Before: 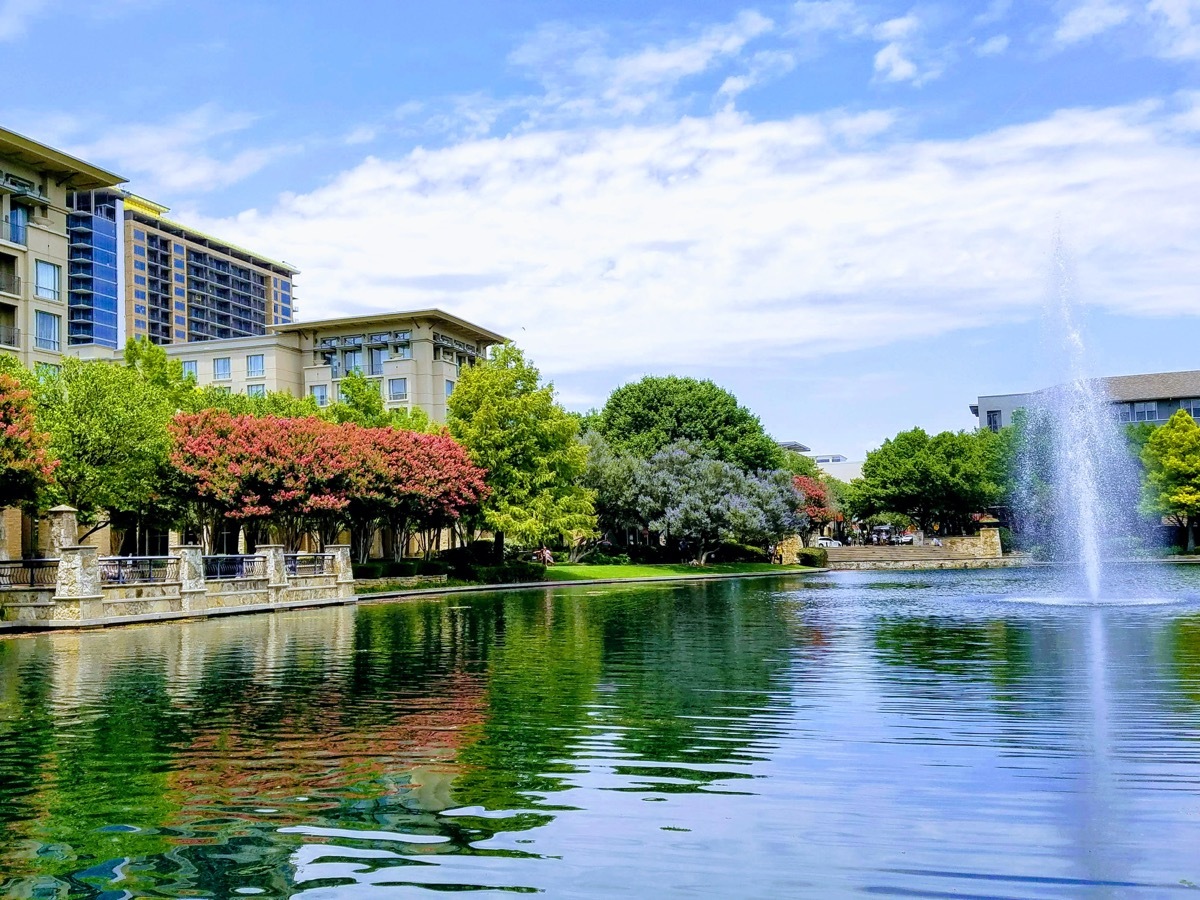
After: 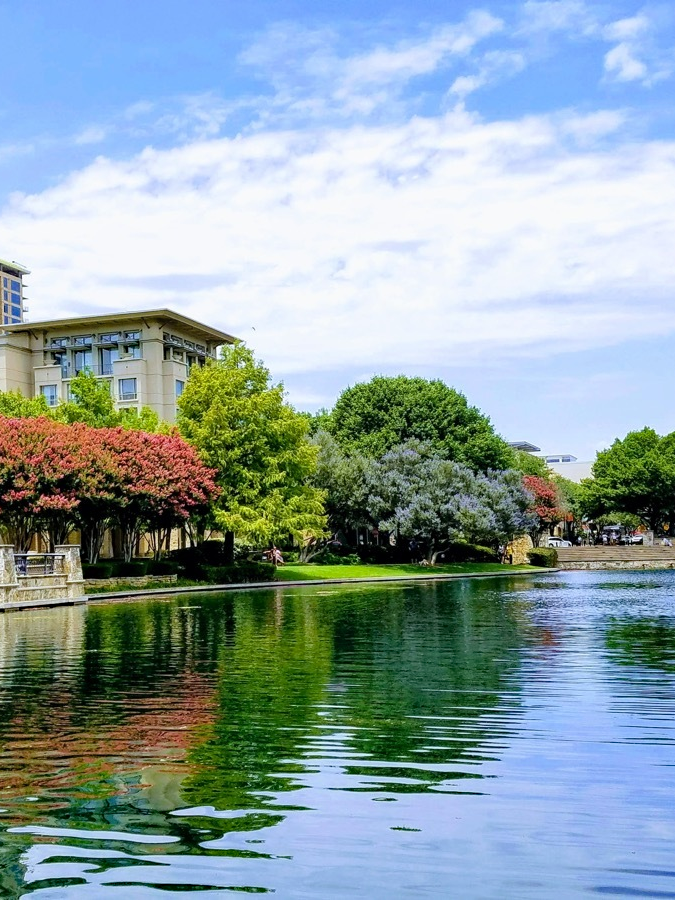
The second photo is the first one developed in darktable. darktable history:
crop and rotate: left 22.516%, right 21.234%
haze removal: adaptive false
